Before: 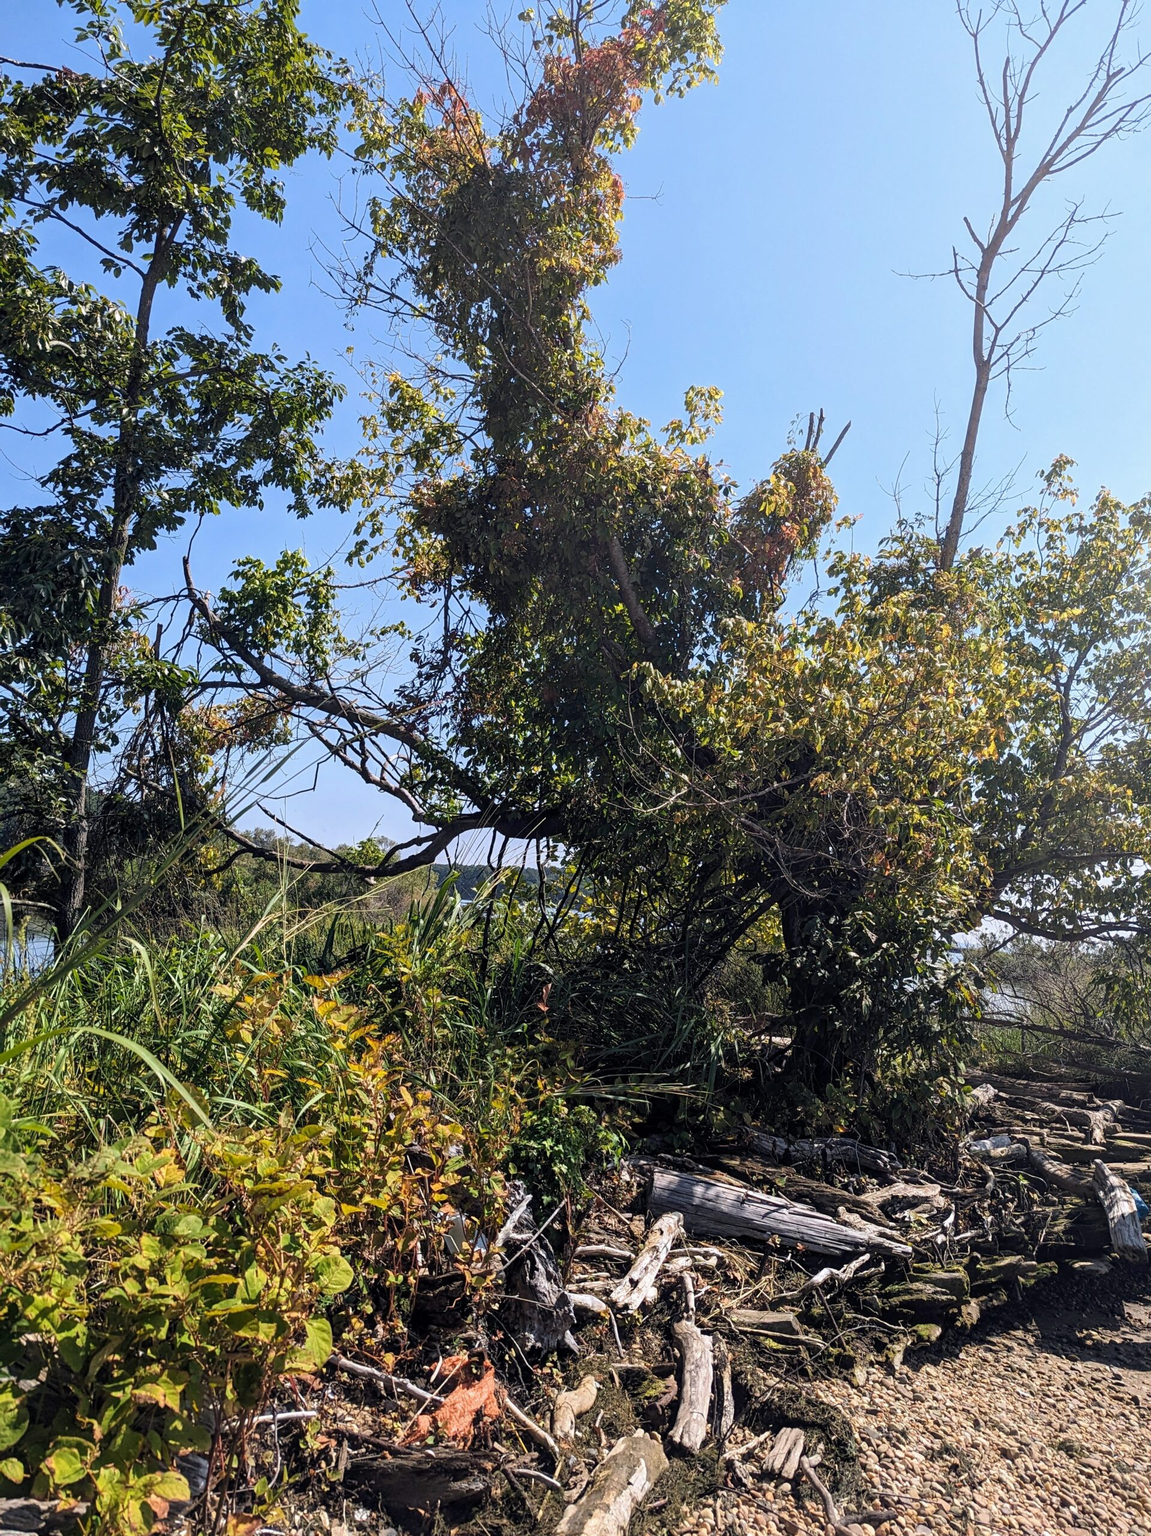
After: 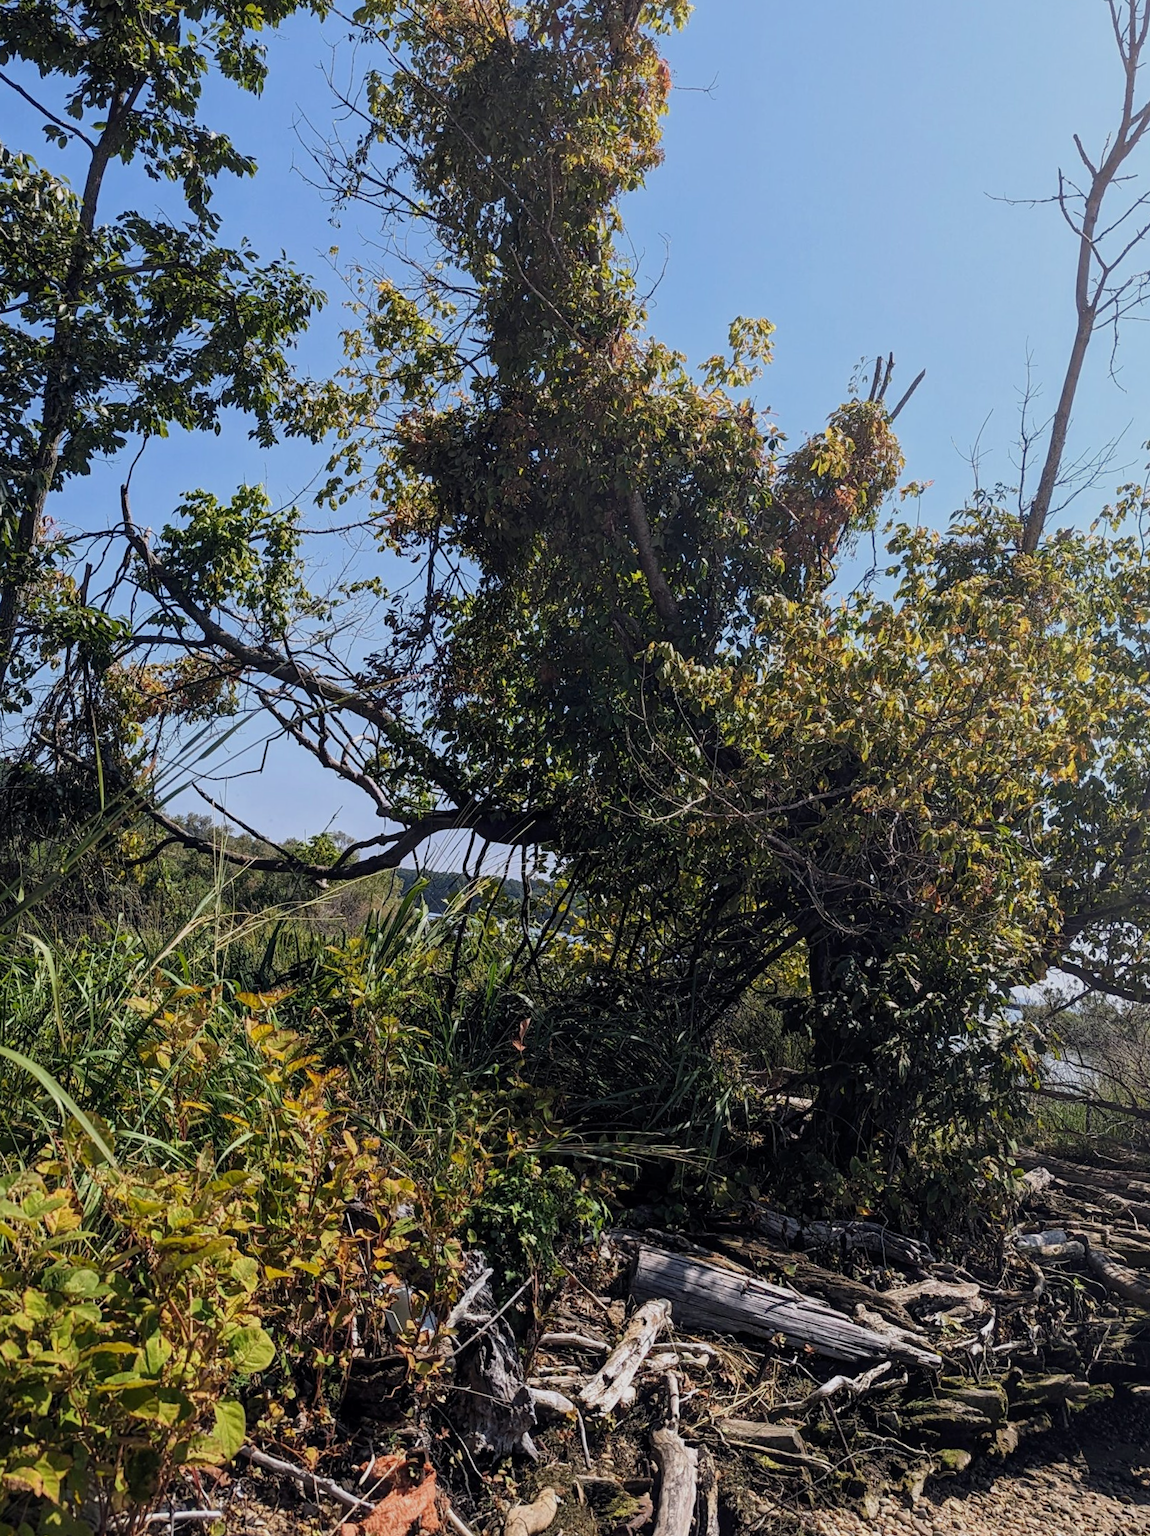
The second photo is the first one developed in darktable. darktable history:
crop and rotate: angle -3.29°, left 5.083%, top 5.229%, right 4.762%, bottom 4.602%
exposure: exposure -0.391 EV, compensate highlight preservation false
